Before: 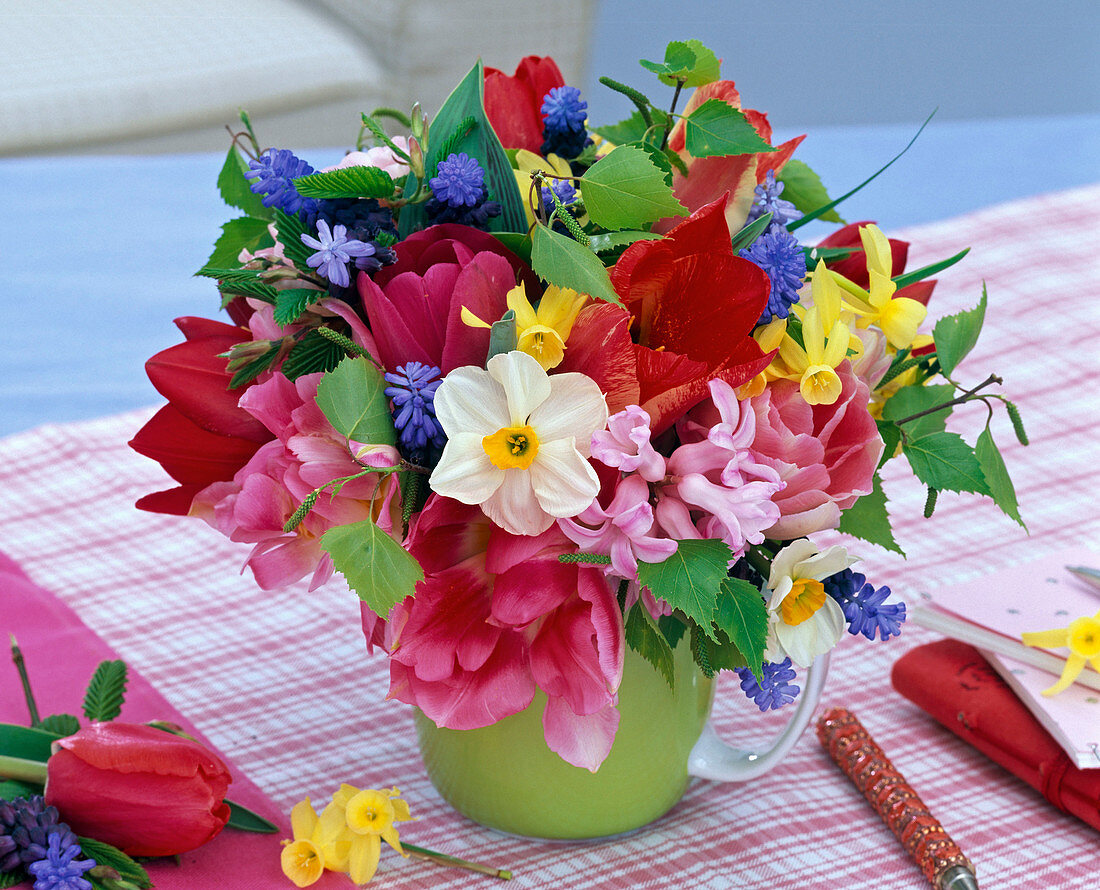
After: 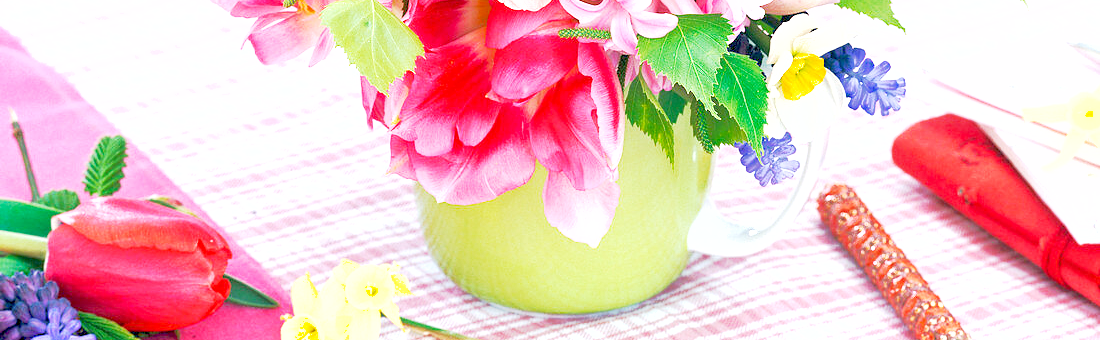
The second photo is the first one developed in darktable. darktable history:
shadows and highlights: on, module defaults
exposure: black level correction 0.001, exposure 1.999 EV, compensate exposure bias true, compensate highlight preservation false
base curve: curves: ch0 [(0, 0) (0.088, 0.125) (0.176, 0.251) (0.354, 0.501) (0.613, 0.749) (1, 0.877)], preserve colors none
crop and rotate: top 59.049%, bottom 2.666%
